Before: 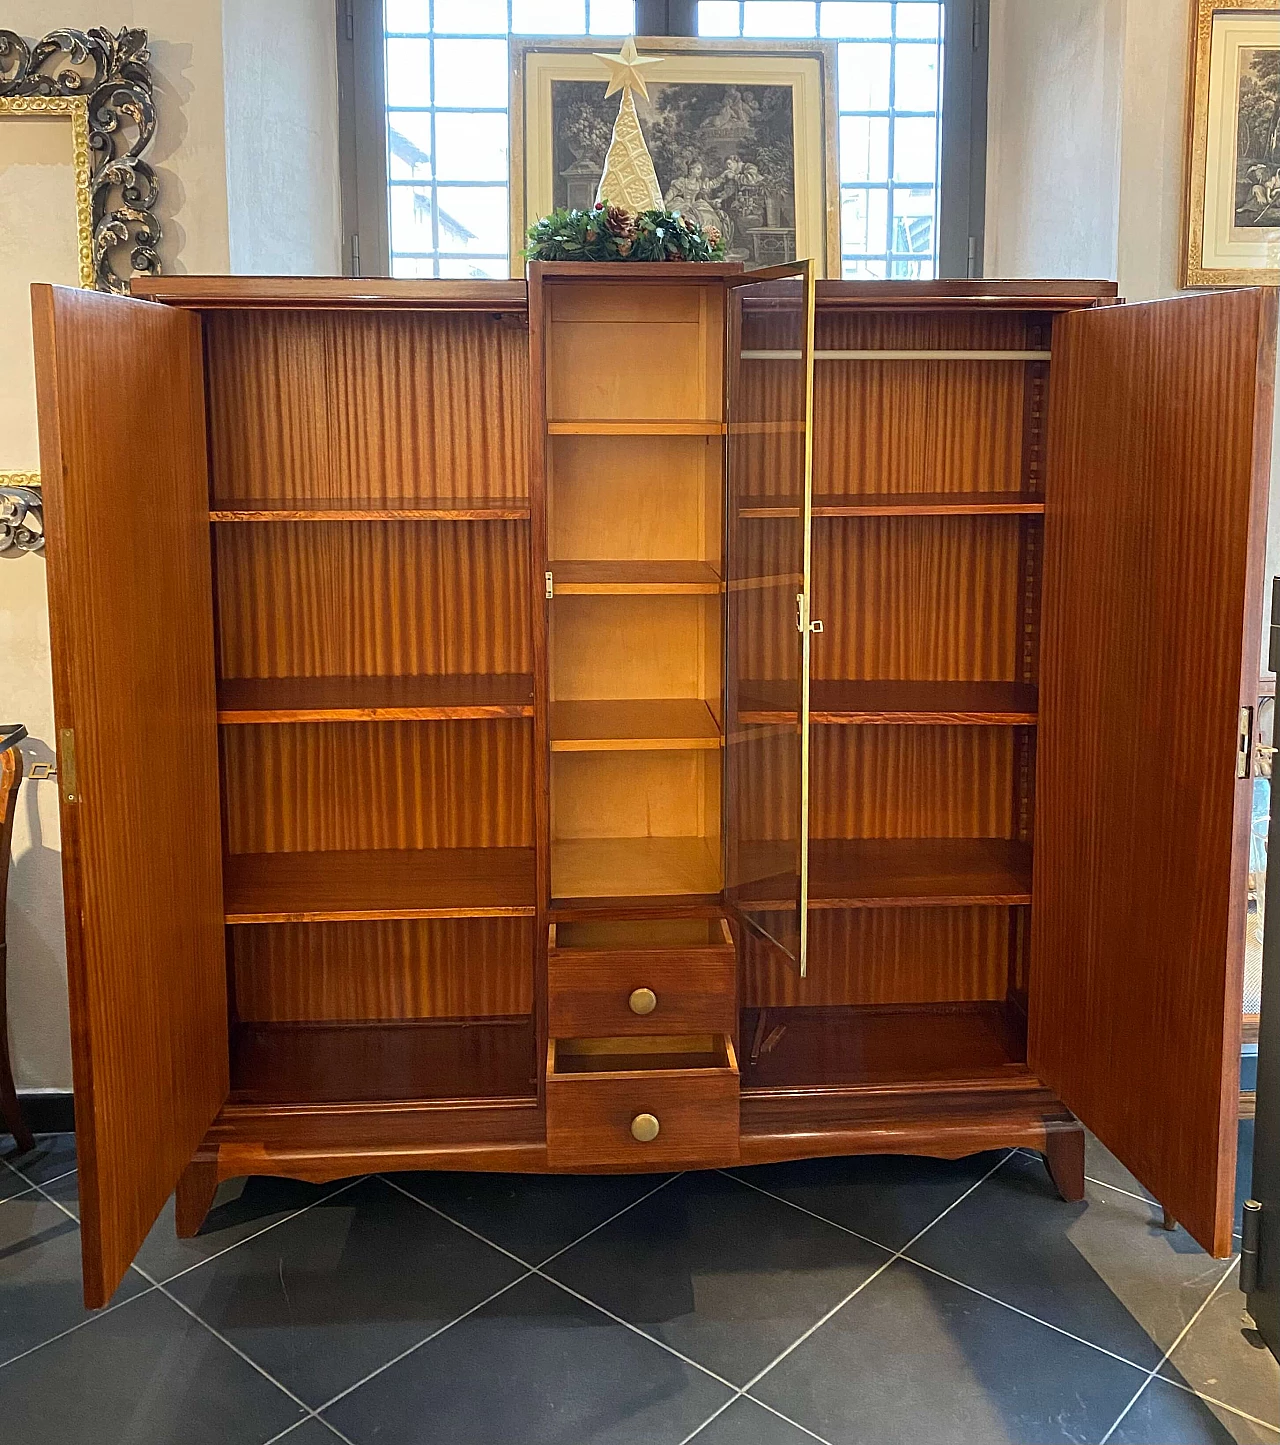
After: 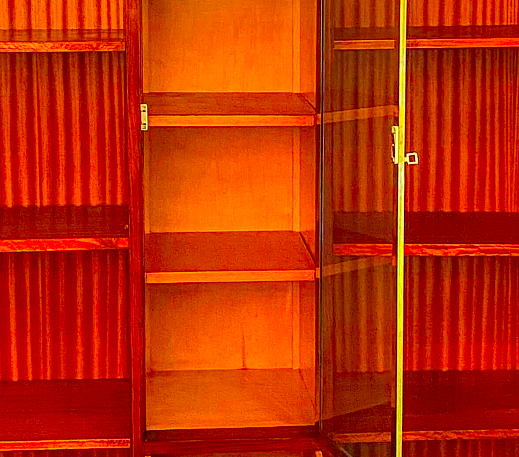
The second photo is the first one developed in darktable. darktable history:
crop: left 31.693%, top 32.407%, right 27.742%, bottom 35.931%
contrast brightness saturation: saturation 0.177
local contrast: on, module defaults
tone equalizer: on, module defaults
shadows and highlights: low approximation 0.01, soften with gaussian
color correction: highlights b* -0.014, saturation 1.82
